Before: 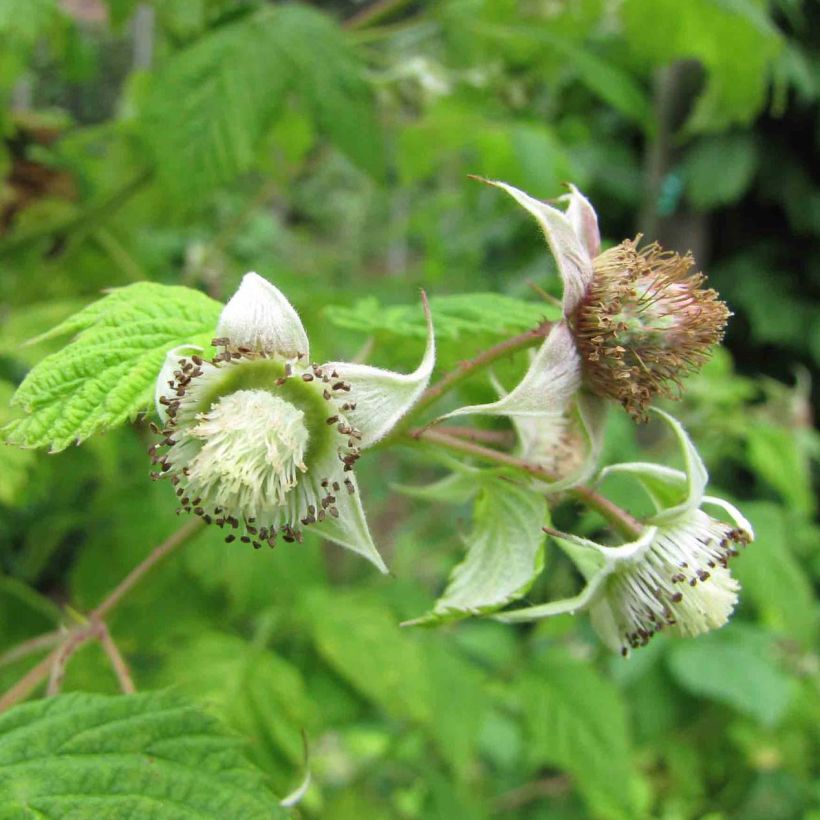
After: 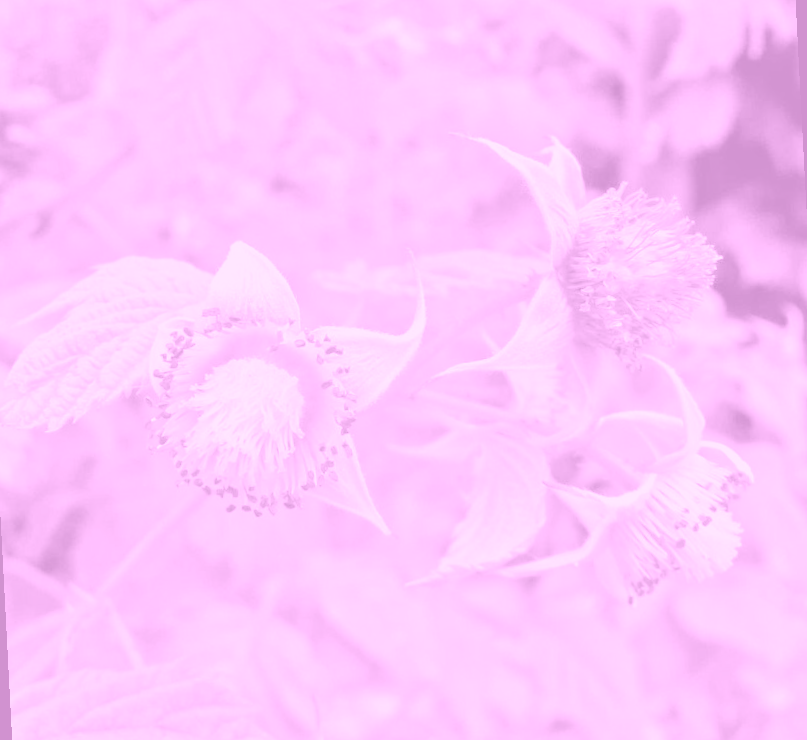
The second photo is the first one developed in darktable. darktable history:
tone equalizer: -7 EV 0.15 EV, -6 EV 0.6 EV, -5 EV 1.15 EV, -4 EV 1.33 EV, -3 EV 1.15 EV, -2 EV 0.6 EV, -1 EV 0.15 EV, mask exposure compensation -0.5 EV
colorize: hue 331.2°, saturation 75%, source mix 30.28%, lightness 70.52%, version 1
rotate and perspective: rotation -3°, crop left 0.031, crop right 0.968, crop top 0.07, crop bottom 0.93
